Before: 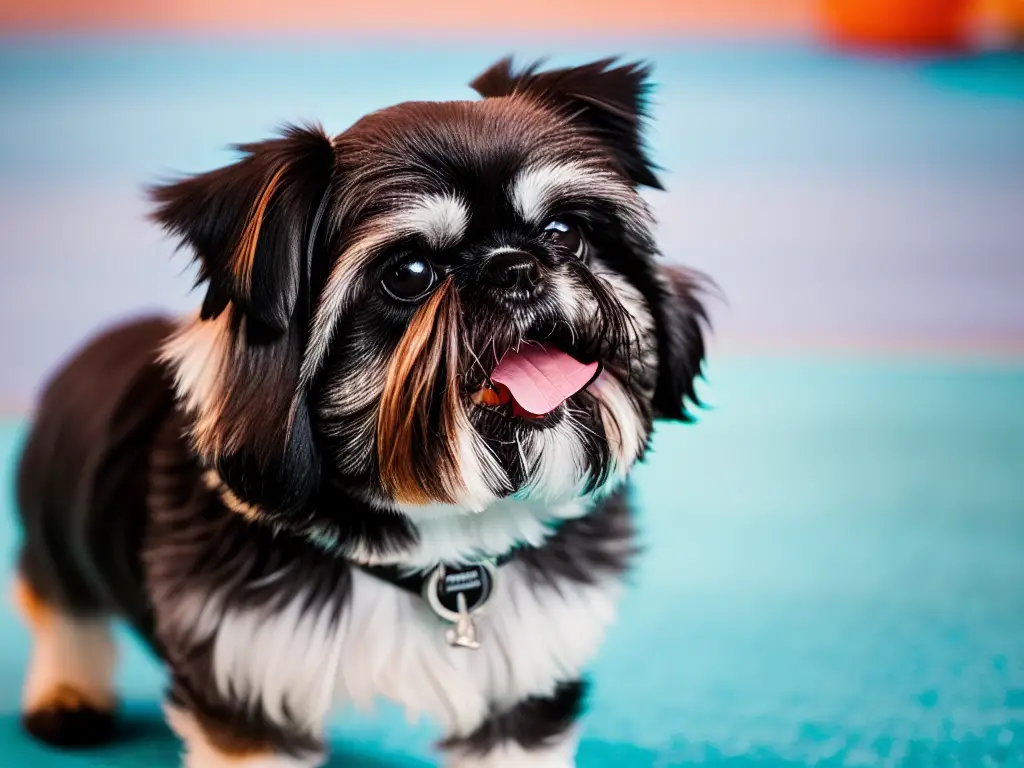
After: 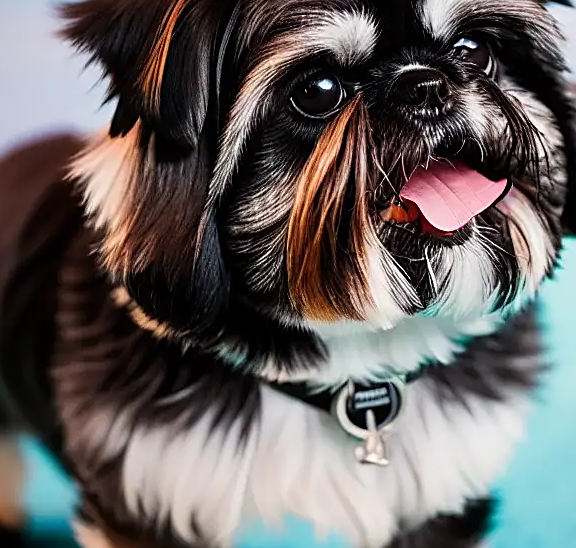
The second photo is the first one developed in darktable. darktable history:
crop: left 8.966%, top 23.852%, right 34.699%, bottom 4.703%
sharpen: on, module defaults
